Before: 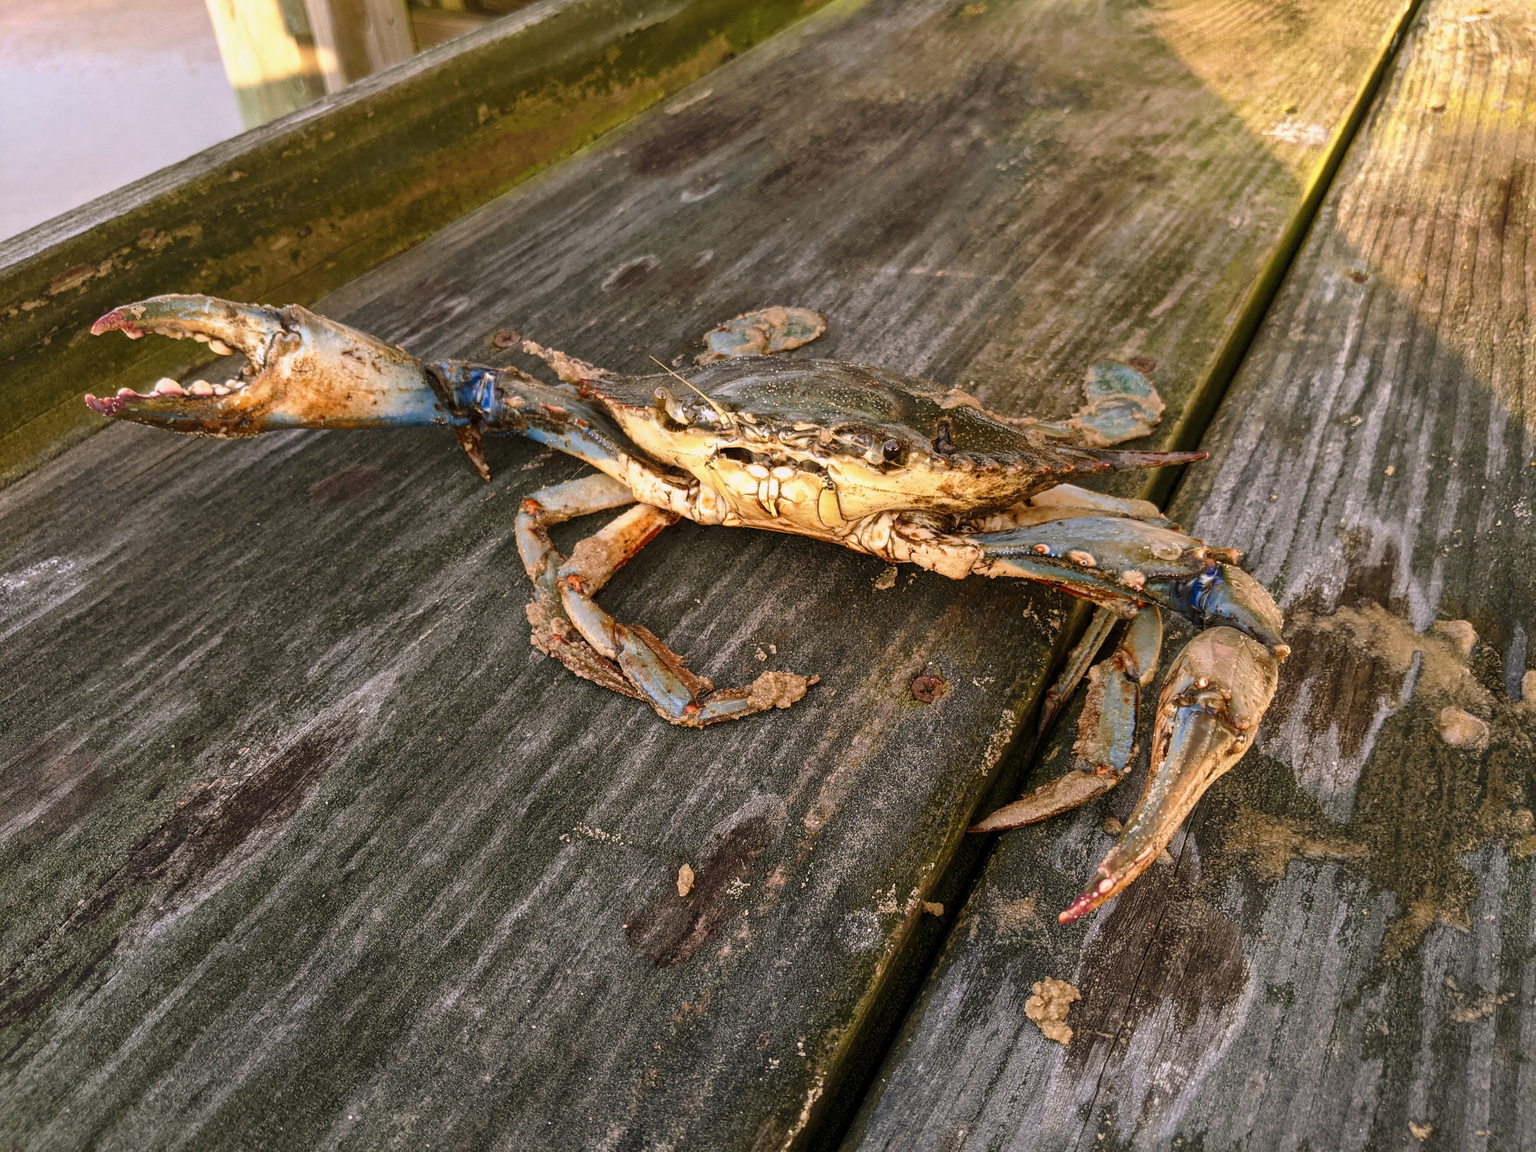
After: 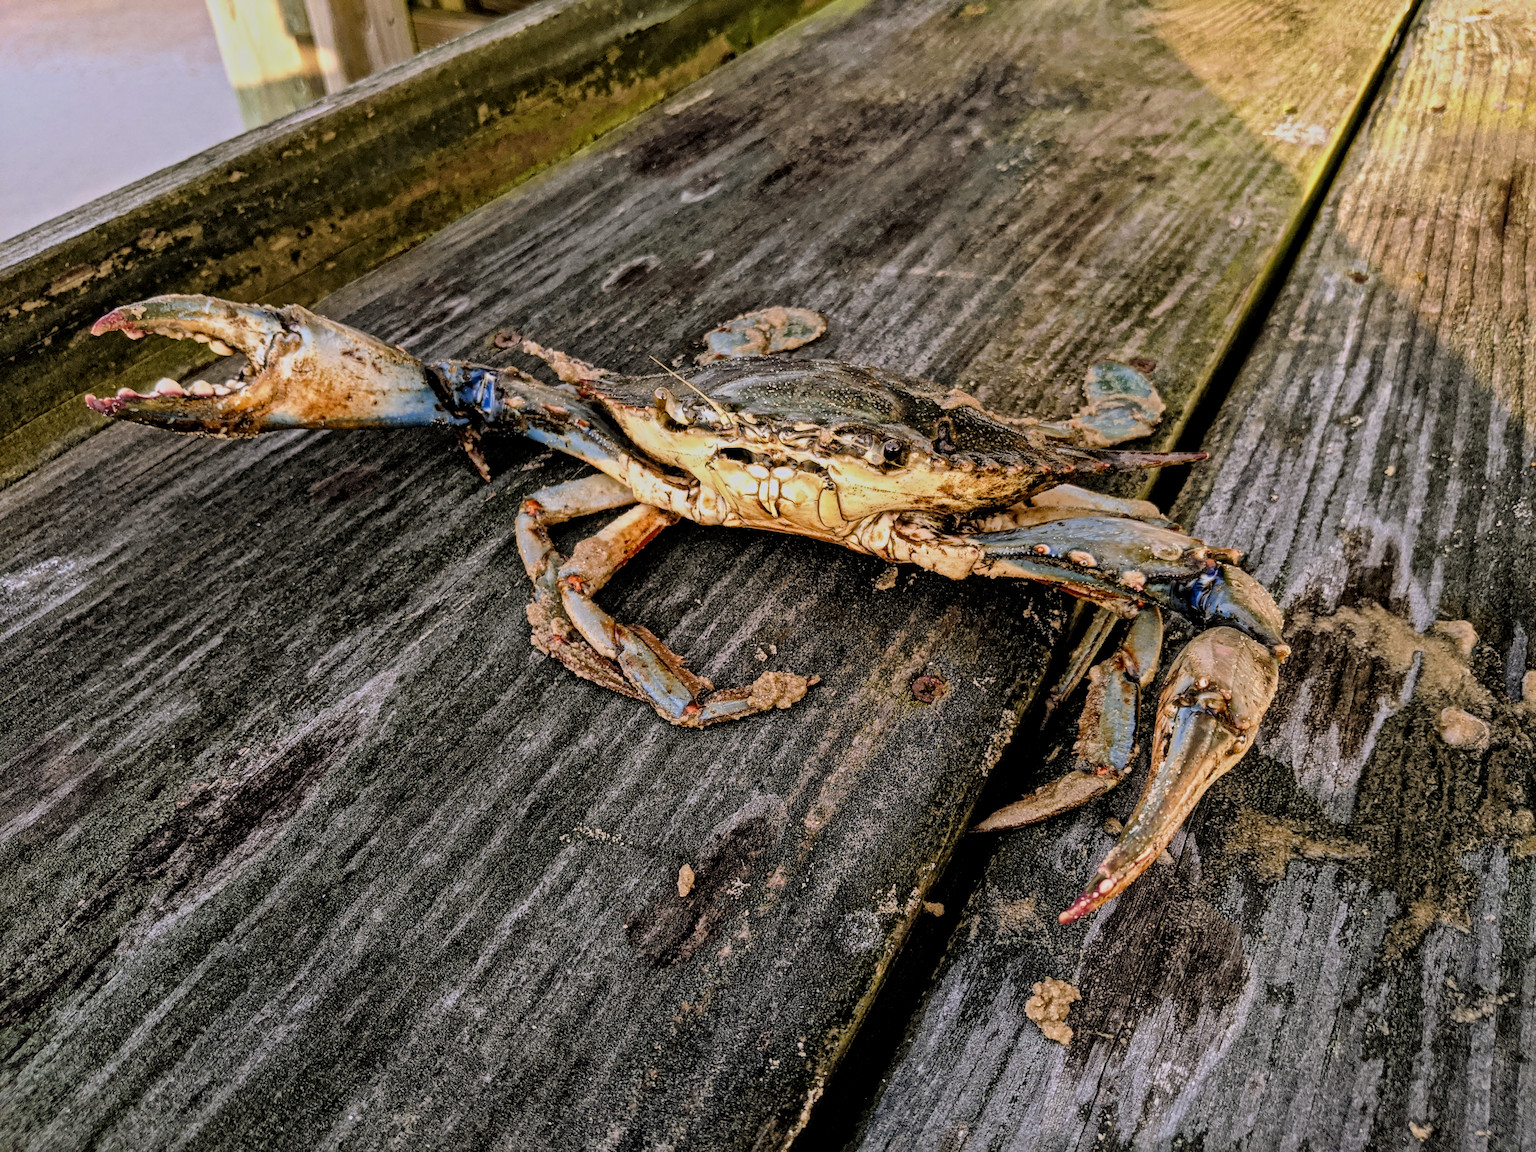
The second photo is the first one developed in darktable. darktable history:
filmic rgb: black relative exposure -4.58 EV, white relative exposure 4.8 EV, threshold 3 EV, hardness 2.36, latitude 36.07%, contrast 1.048, highlights saturation mix 1.32%, shadows ↔ highlights balance 1.25%, color science v4 (2020), enable highlight reconstruction true
white balance: red 0.974, blue 1.044
local contrast: mode bilateral grid, contrast 20, coarseness 19, detail 163%, midtone range 0.2
